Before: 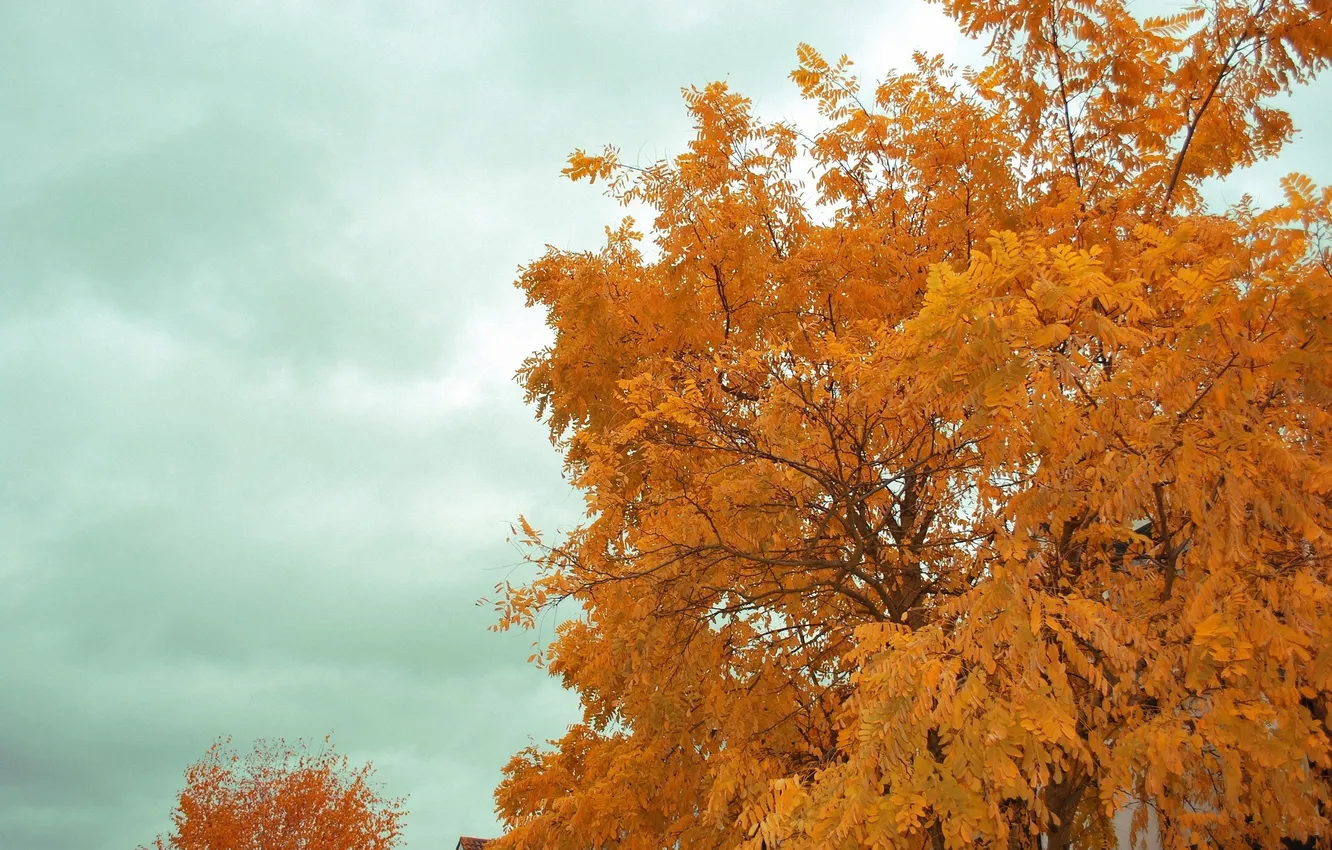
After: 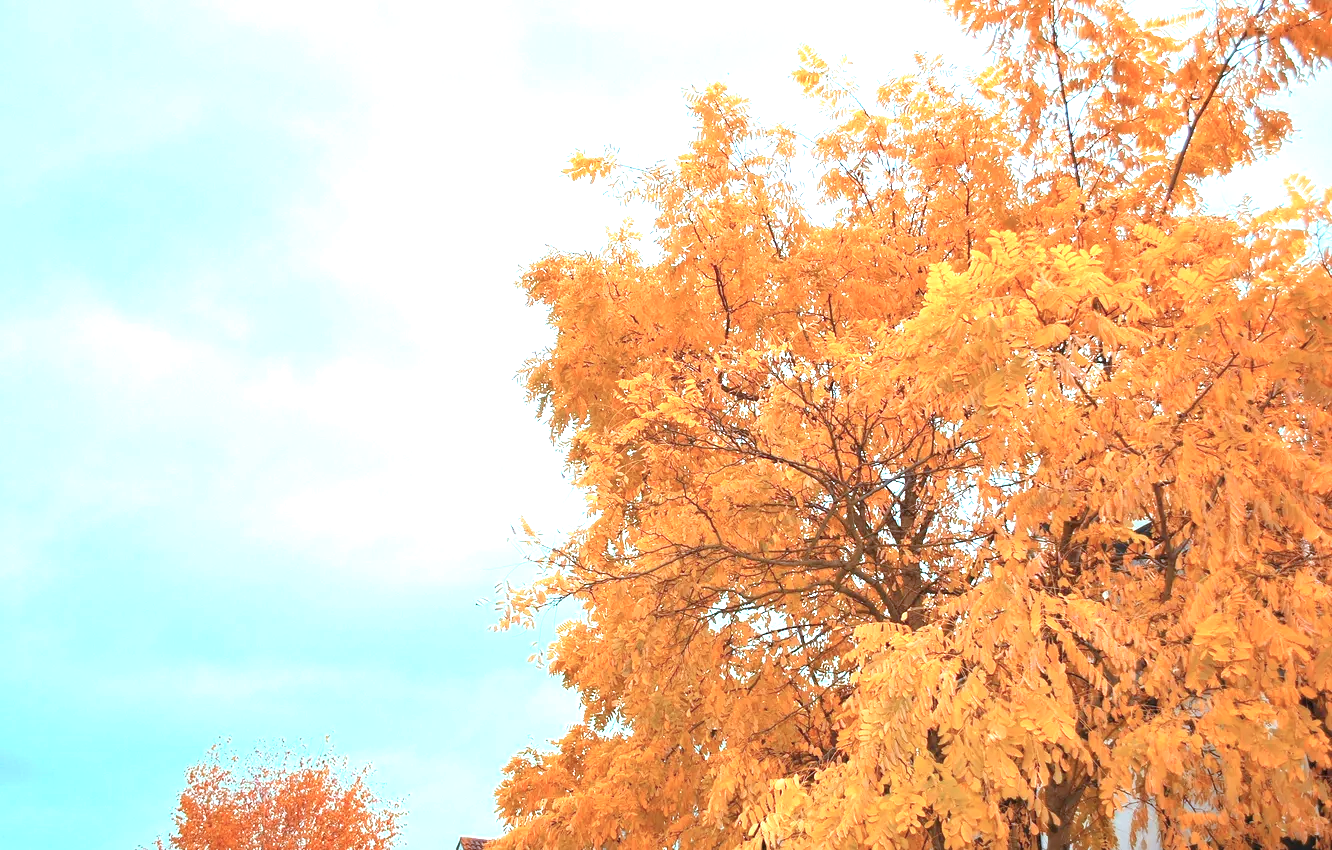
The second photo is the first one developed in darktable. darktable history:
color correction: highlights a* -9.35, highlights b* -23.15
exposure: black level correction 0, exposure 1.388 EV, compensate exposure bias true, compensate highlight preservation false
